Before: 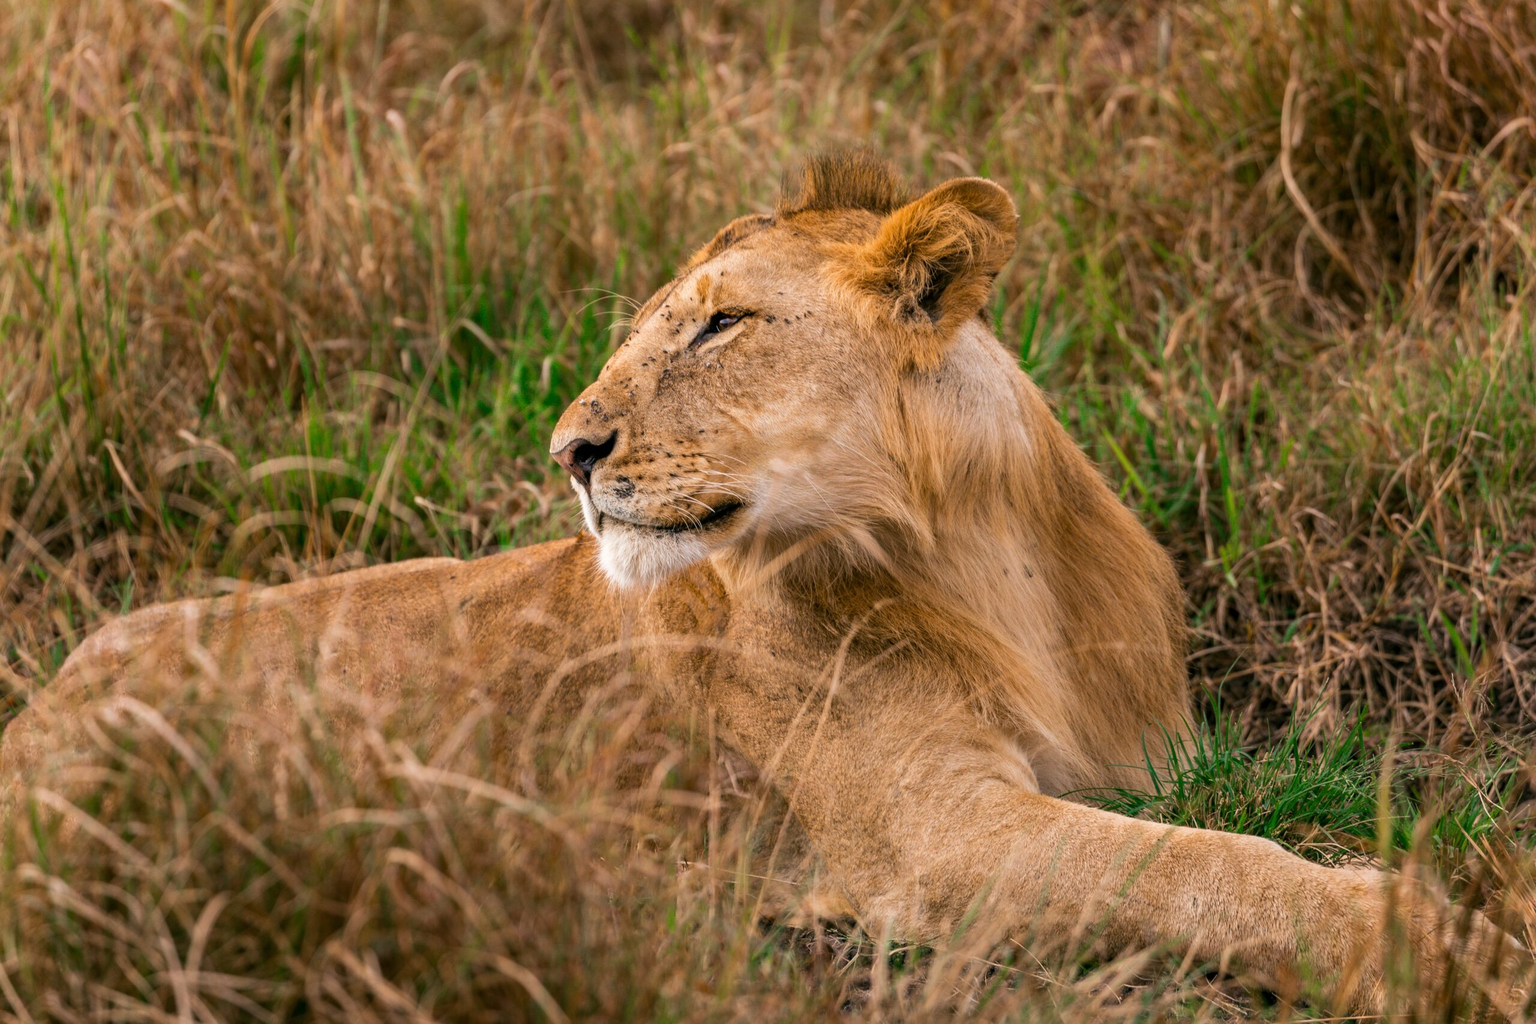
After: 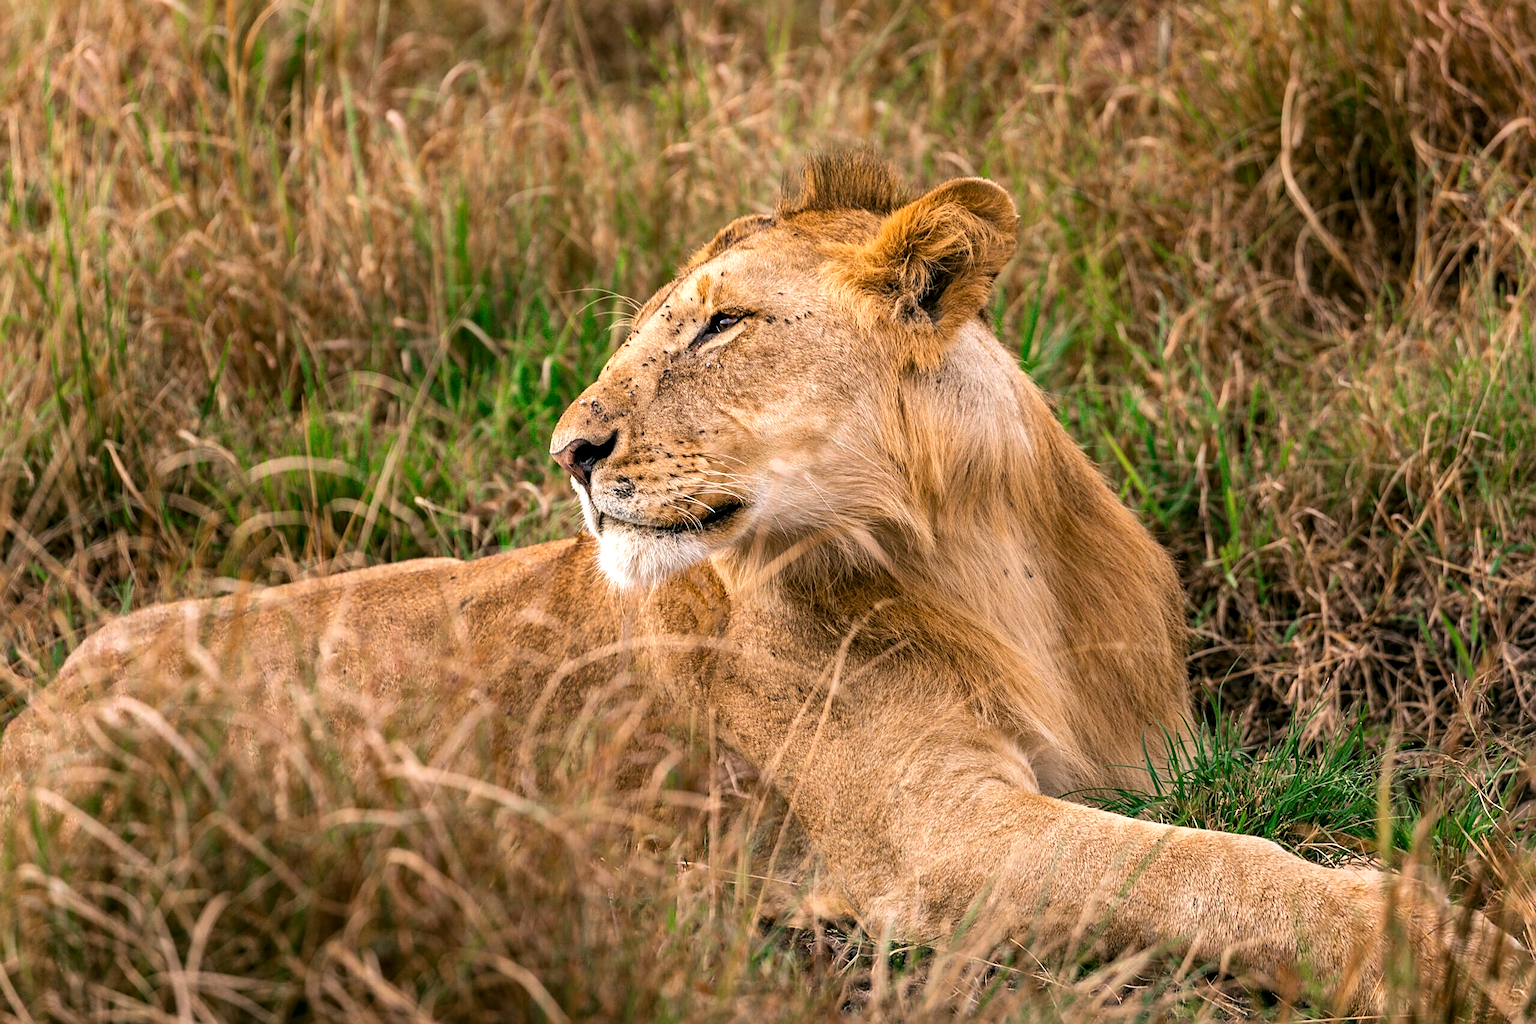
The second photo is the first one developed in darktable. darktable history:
local contrast: mode bilateral grid, contrast 20, coarseness 51, detail 120%, midtone range 0.2
tone equalizer: -8 EV -0.45 EV, -7 EV -0.414 EV, -6 EV -0.294 EV, -5 EV -0.196 EV, -3 EV 0.195 EV, -2 EV 0.33 EV, -1 EV 0.388 EV, +0 EV 0.422 EV
sharpen: on, module defaults
